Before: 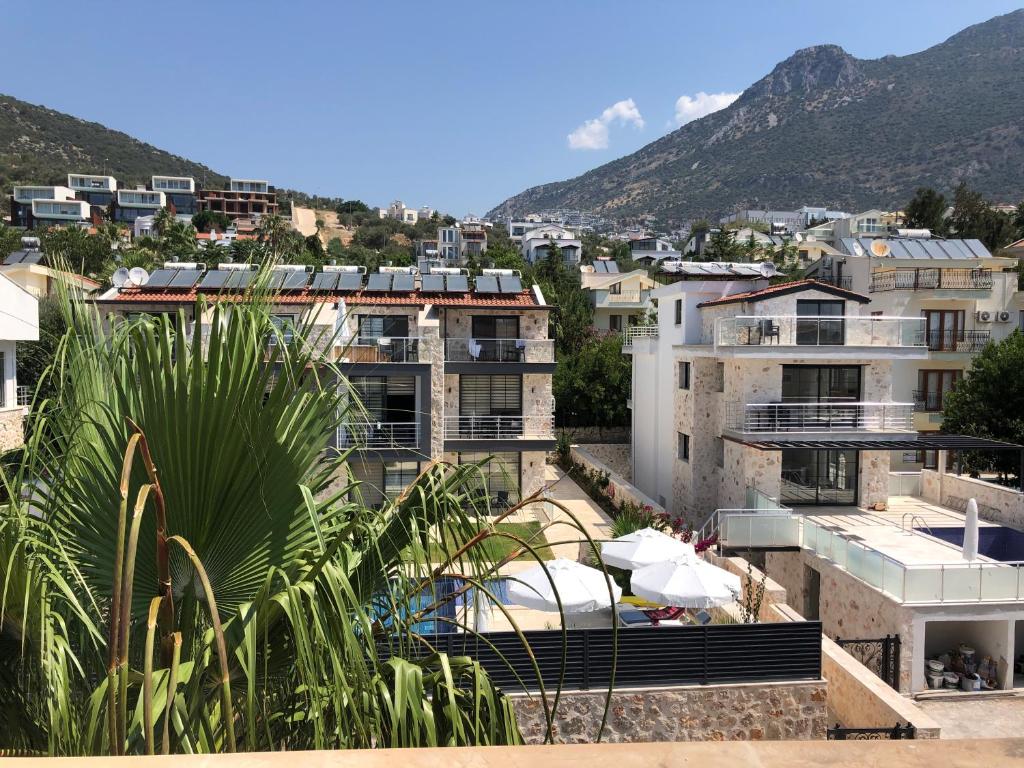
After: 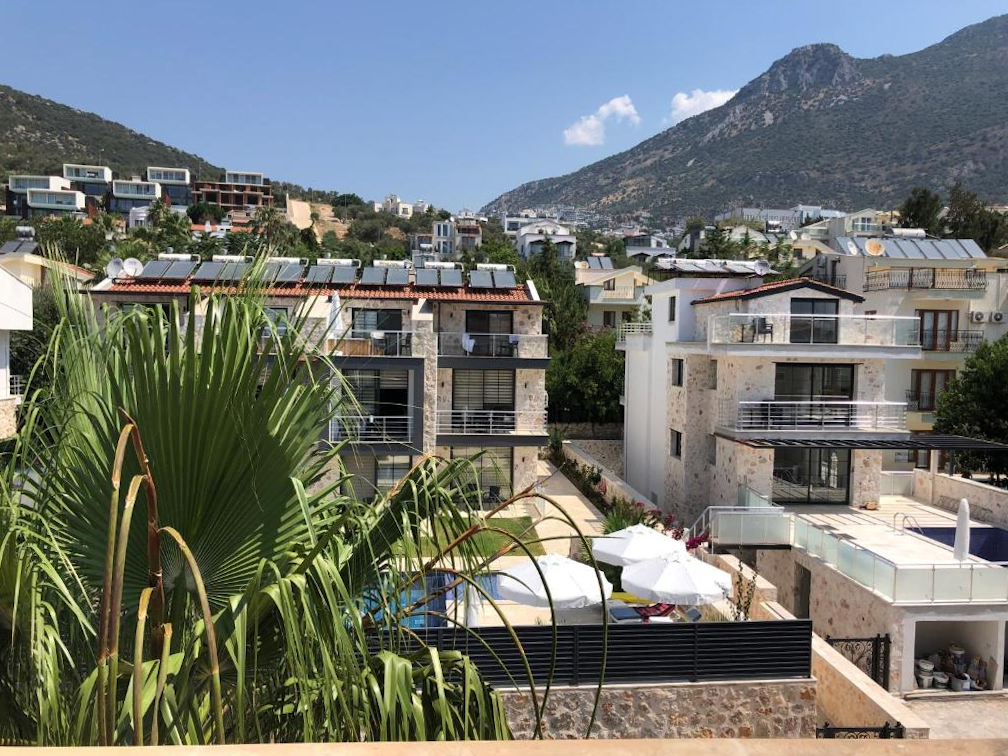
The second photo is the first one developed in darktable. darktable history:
crop and rotate: angle -0.649°
